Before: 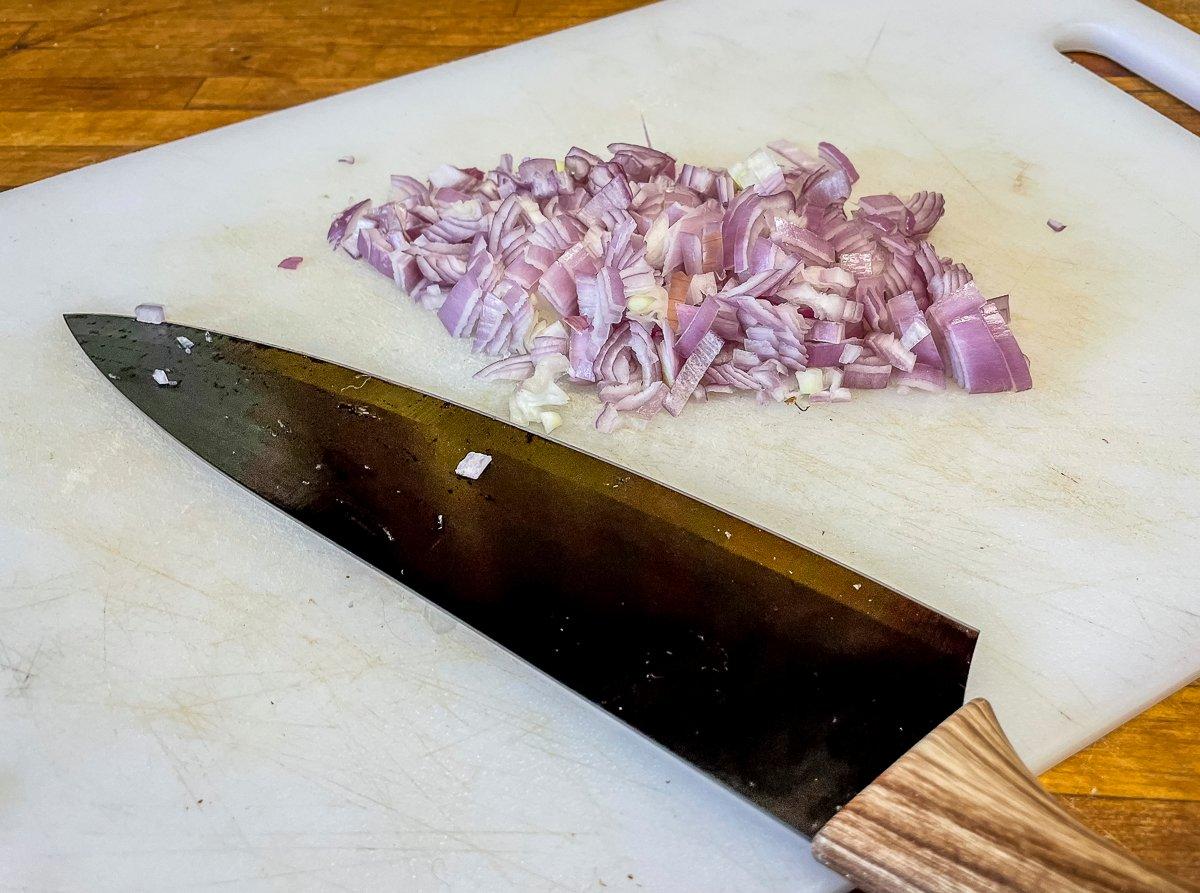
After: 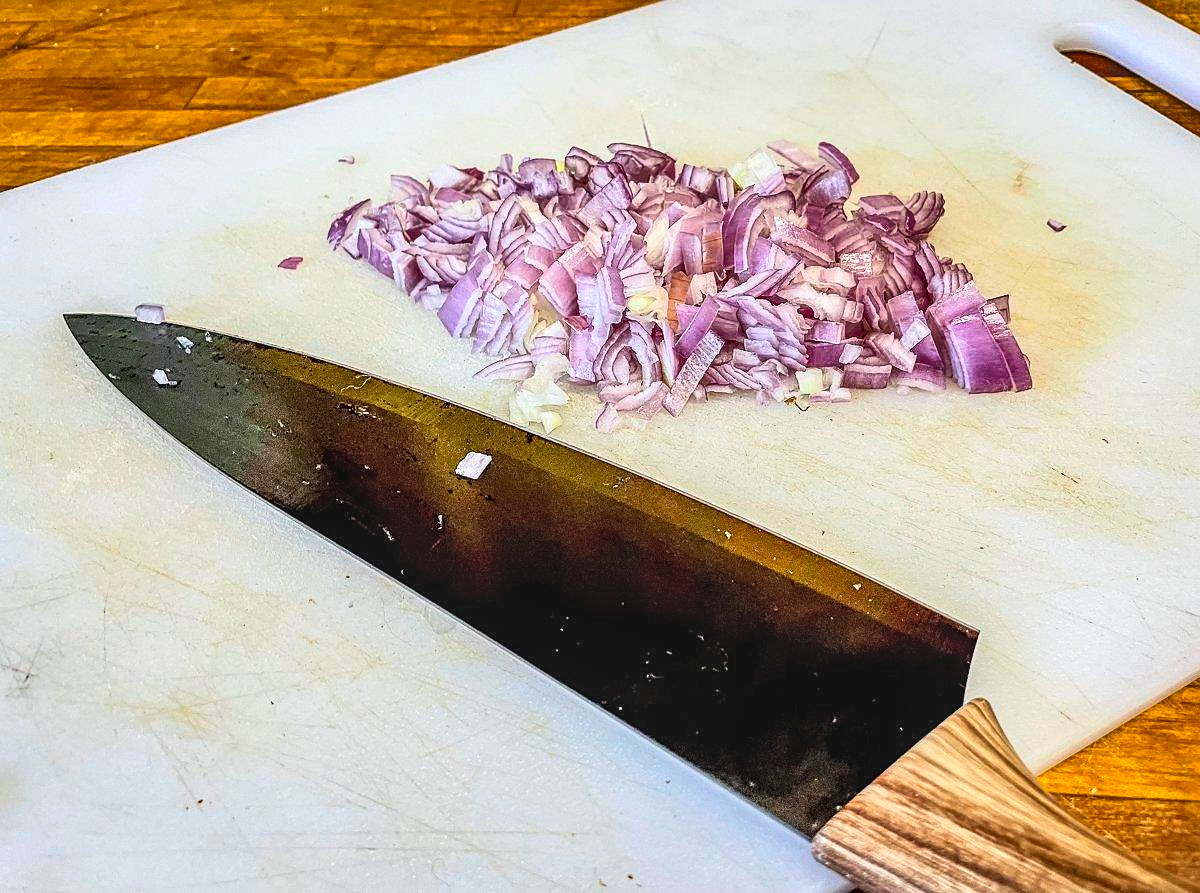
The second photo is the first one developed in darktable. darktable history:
shadows and highlights: low approximation 0.01, soften with gaussian
contrast brightness saturation: contrast 0.242, brightness 0.258, saturation 0.371
sharpen: amount 0.49
local contrast: on, module defaults
